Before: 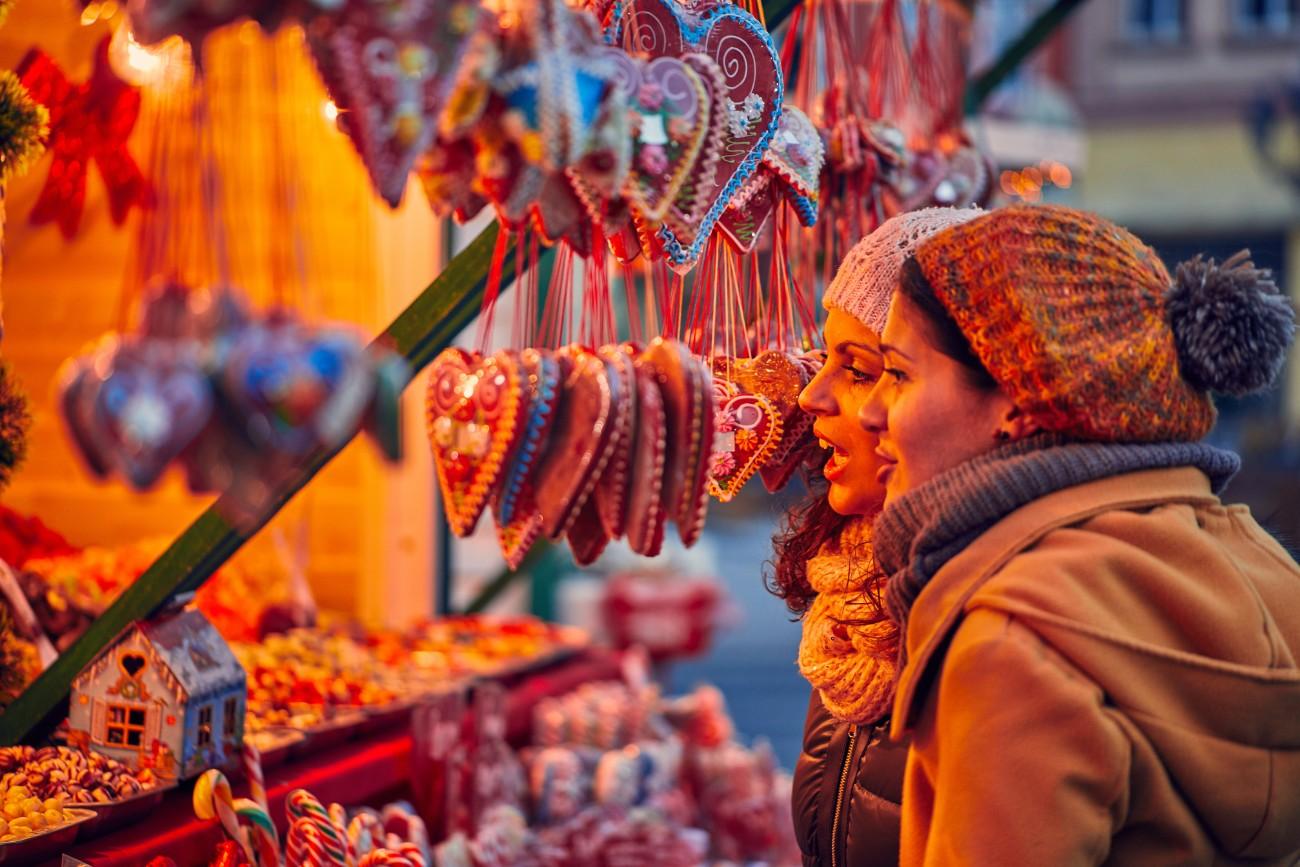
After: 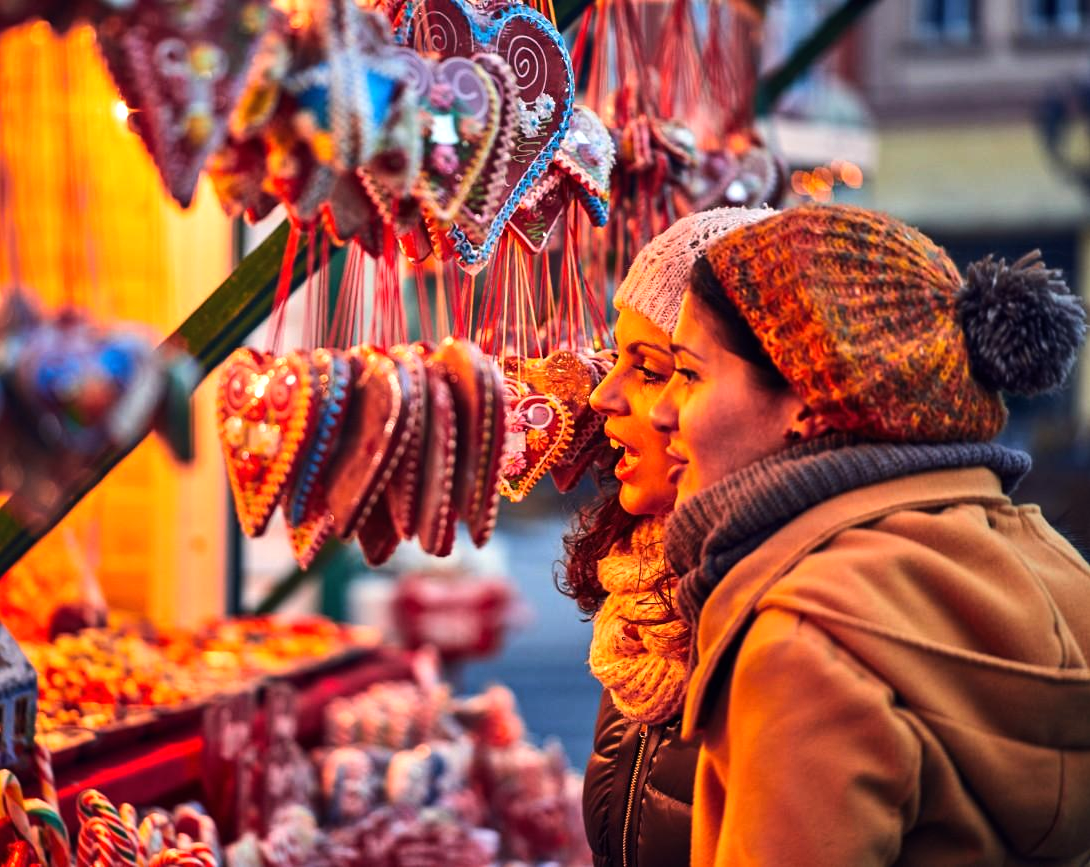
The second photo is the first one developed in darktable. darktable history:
crop: left 16.145%
tone equalizer: -8 EV -0.75 EV, -7 EV -0.7 EV, -6 EV -0.6 EV, -5 EV -0.4 EV, -3 EV 0.4 EV, -2 EV 0.6 EV, -1 EV 0.7 EV, +0 EV 0.75 EV, edges refinement/feathering 500, mask exposure compensation -1.57 EV, preserve details no
